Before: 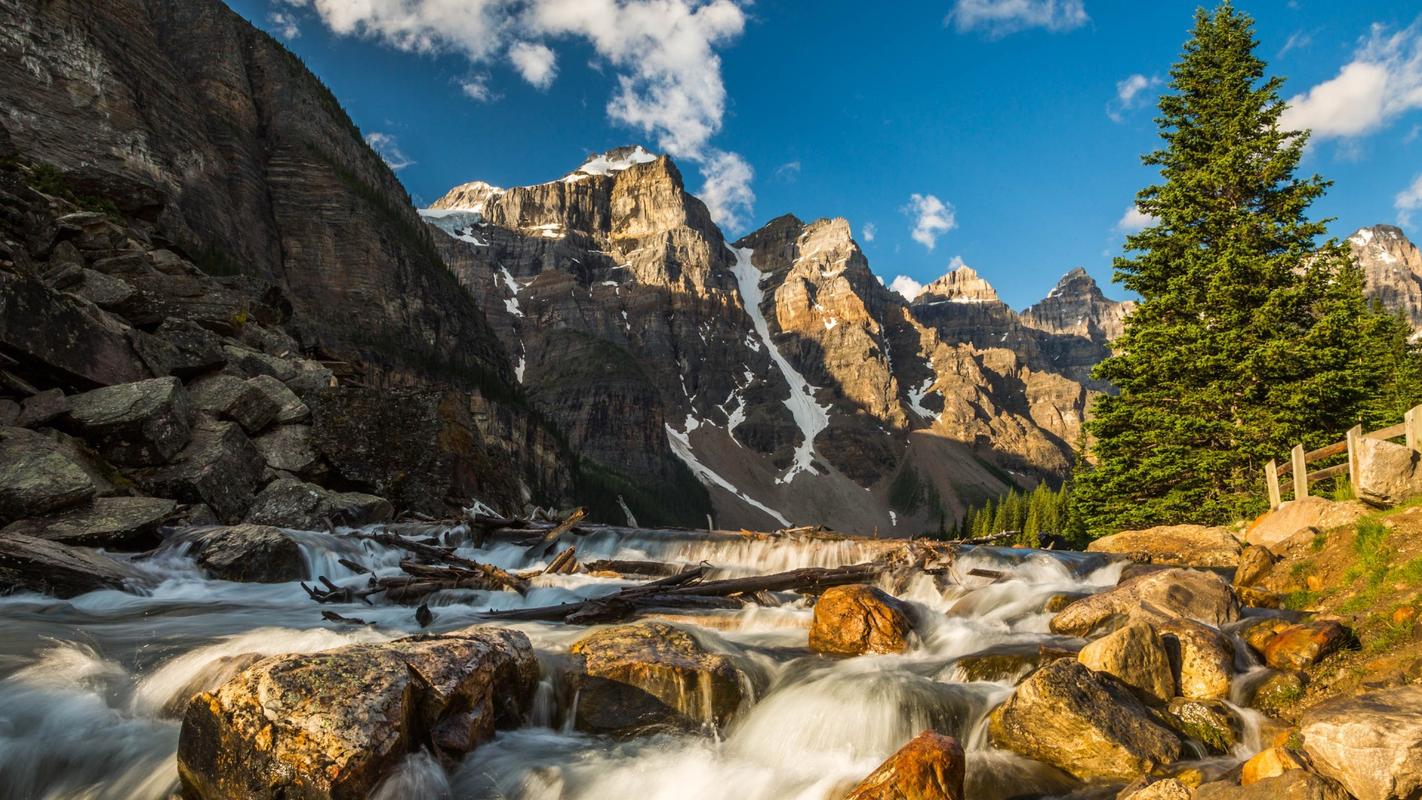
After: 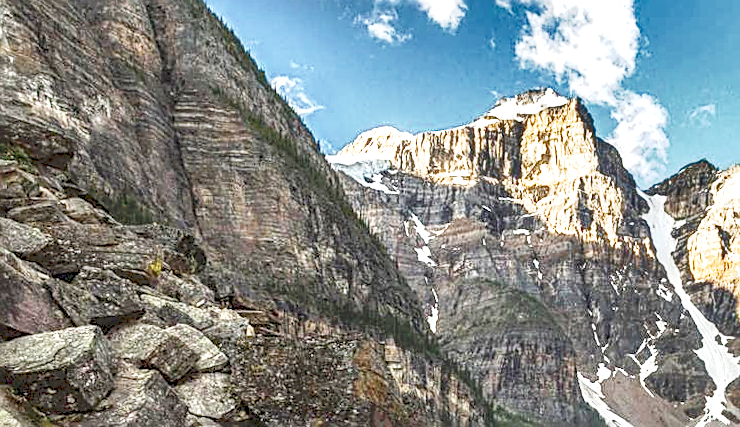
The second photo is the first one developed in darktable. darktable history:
rotate and perspective: rotation 0.074°, lens shift (vertical) 0.096, lens shift (horizontal) -0.041, crop left 0.043, crop right 0.952, crop top 0.024, crop bottom 0.979
shadows and highlights: shadows 30.63, highlights -63.22, shadows color adjustment 98%, highlights color adjustment 58.61%, soften with gaussian
tone curve: curves: ch0 [(0, 0) (0.003, 0.195) (0.011, 0.161) (0.025, 0.21) (0.044, 0.24) (0.069, 0.254) (0.1, 0.283) (0.136, 0.347) (0.177, 0.412) (0.224, 0.455) (0.277, 0.531) (0.335, 0.606) (0.399, 0.679) (0.468, 0.748) (0.543, 0.814) (0.623, 0.876) (0.709, 0.927) (0.801, 0.949) (0.898, 0.962) (1, 1)], preserve colors none
local contrast: highlights 61%, detail 143%, midtone range 0.428
exposure: exposure 1 EV, compensate highlight preservation false
sharpen: amount 0.901
crop and rotate: left 3.047%, top 7.509%, right 42.236%, bottom 37.598%
